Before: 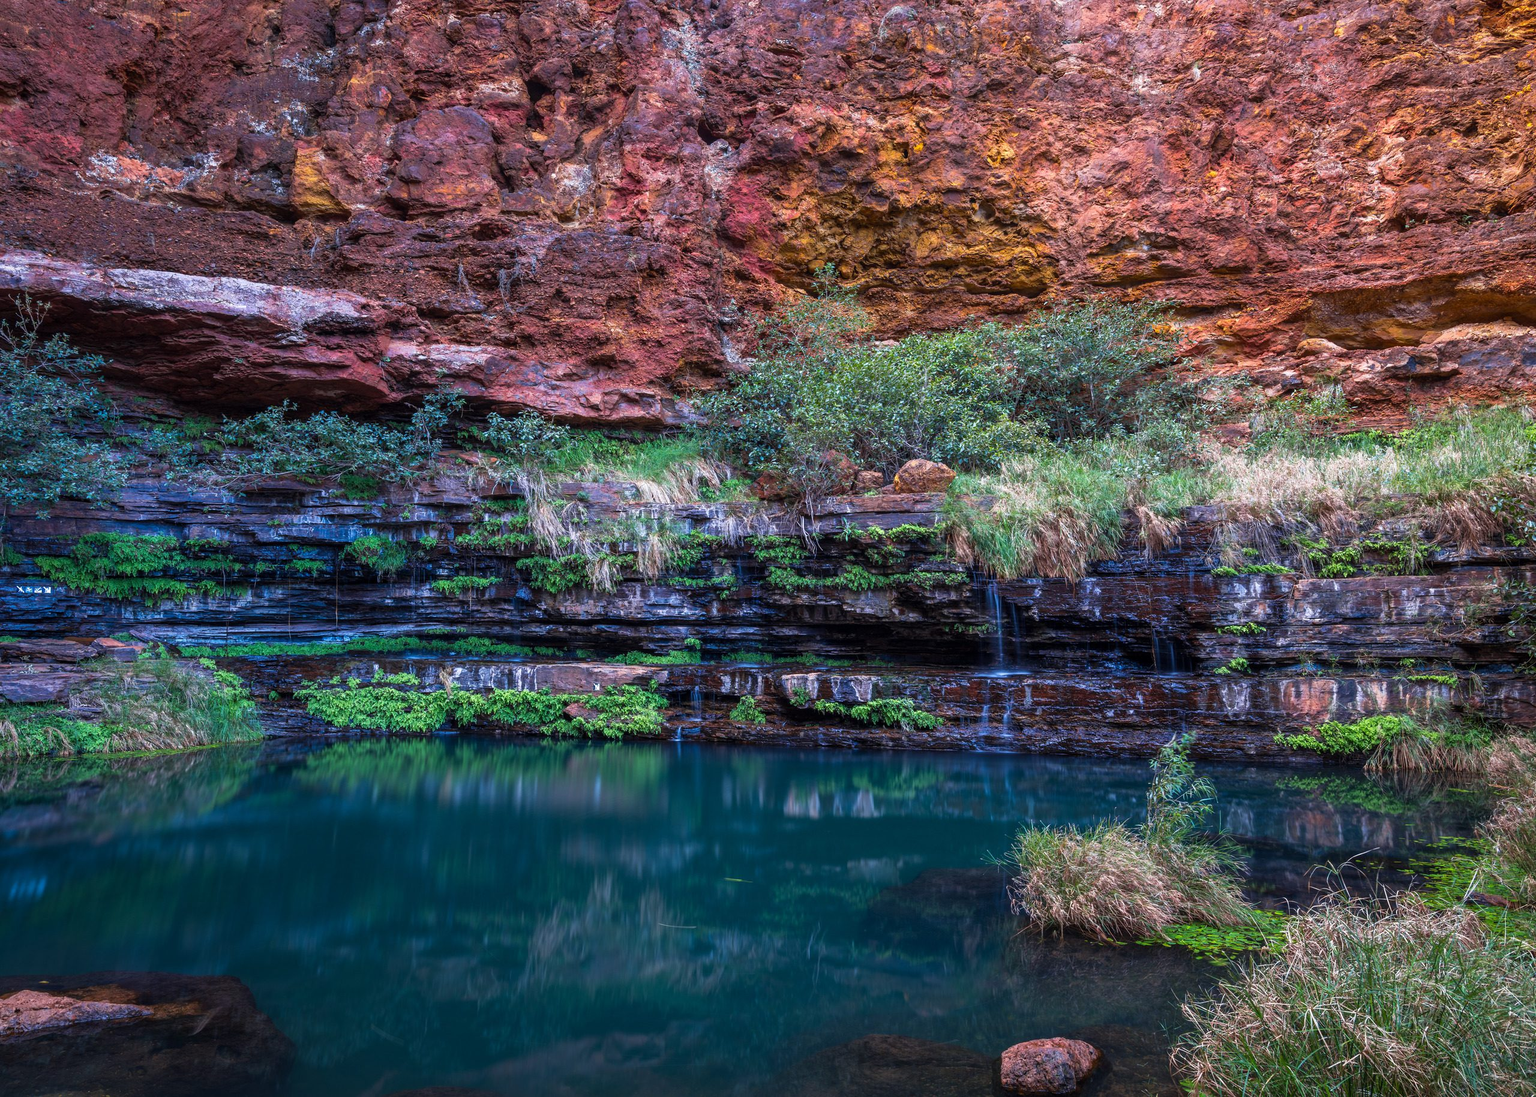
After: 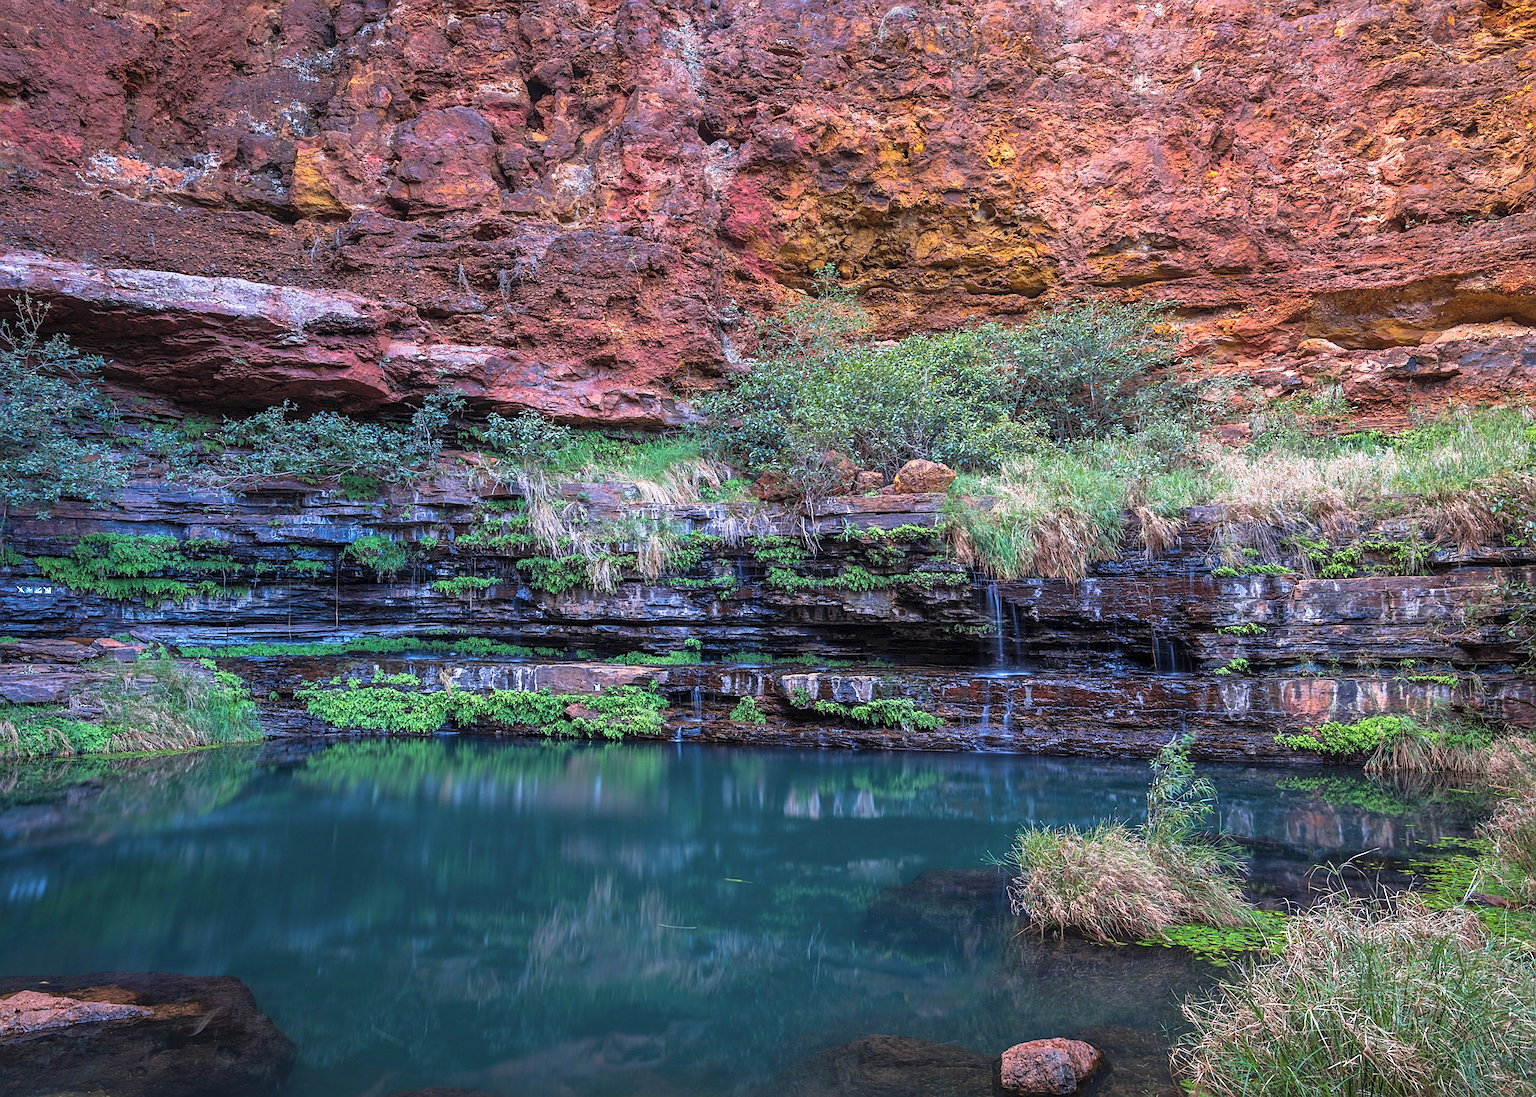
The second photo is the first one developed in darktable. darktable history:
contrast brightness saturation: brightness 0.15
sharpen: on, module defaults
